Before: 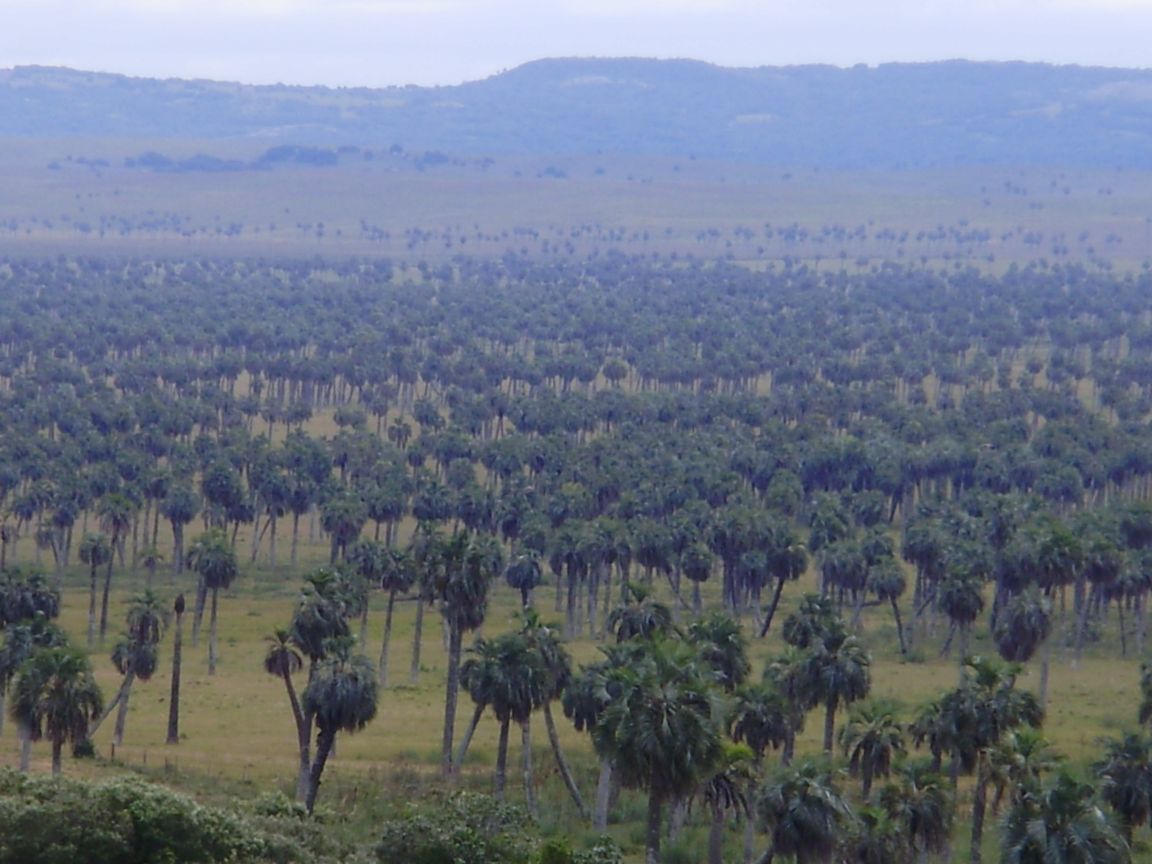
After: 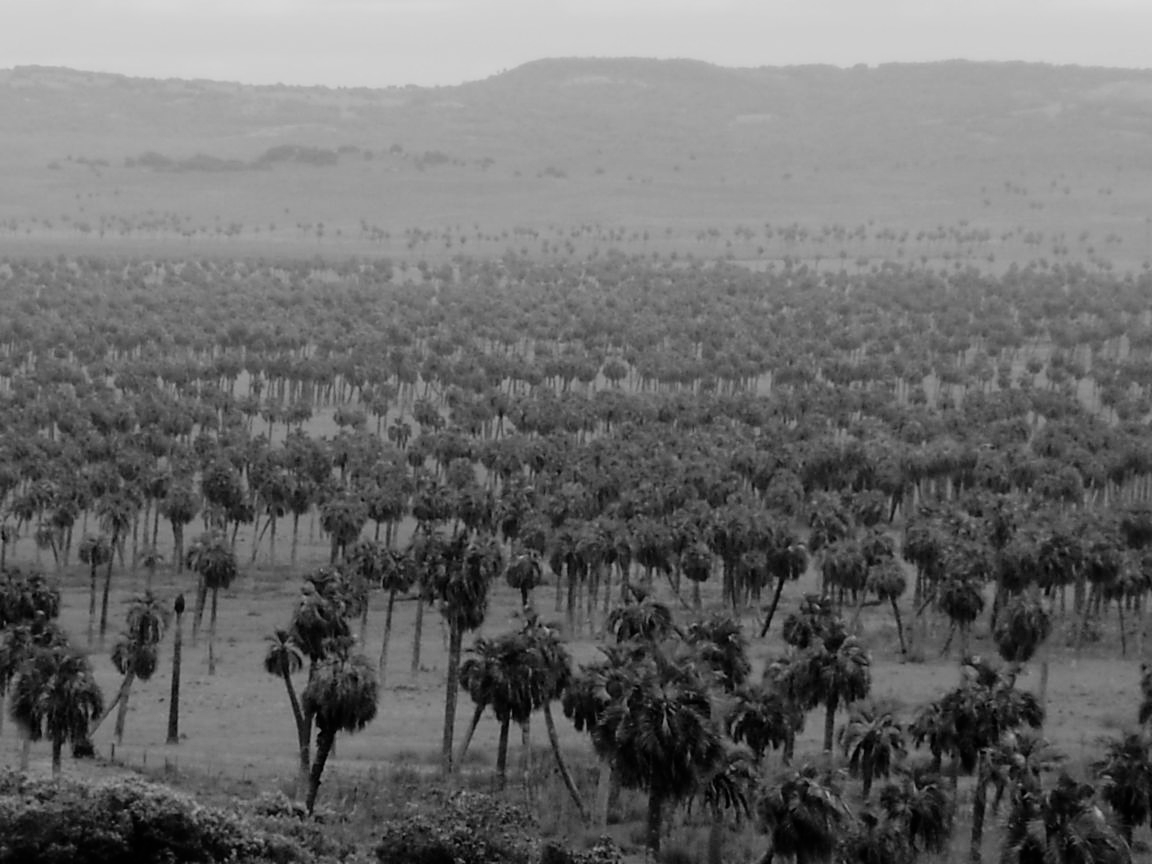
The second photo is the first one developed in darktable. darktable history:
filmic rgb: black relative exposure -5 EV, hardness 2.88, contrast 1.2, highlights saturation mix -30%
monochrome: on, module defaults
